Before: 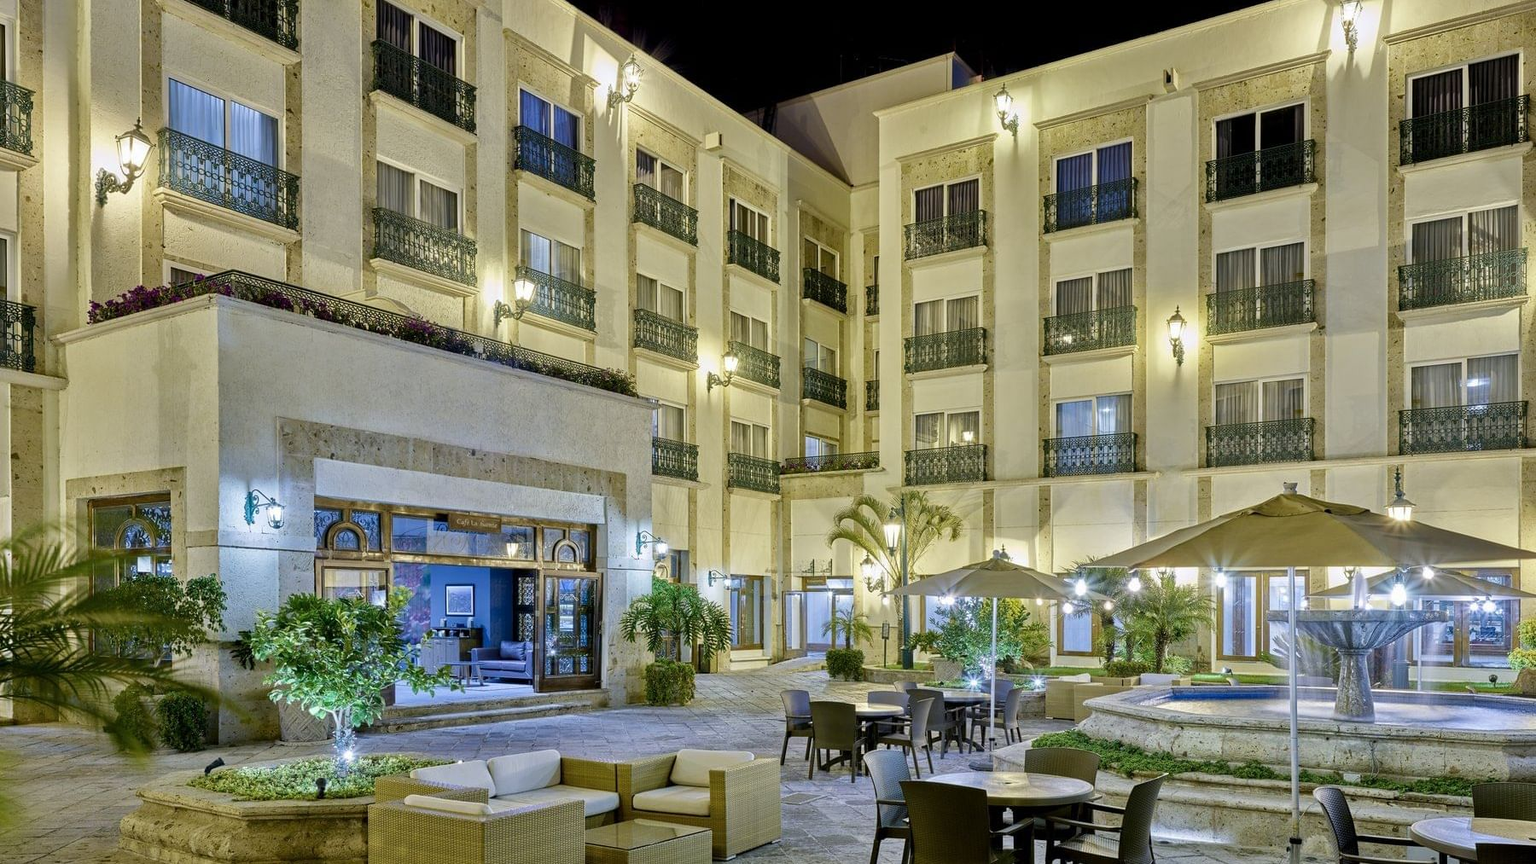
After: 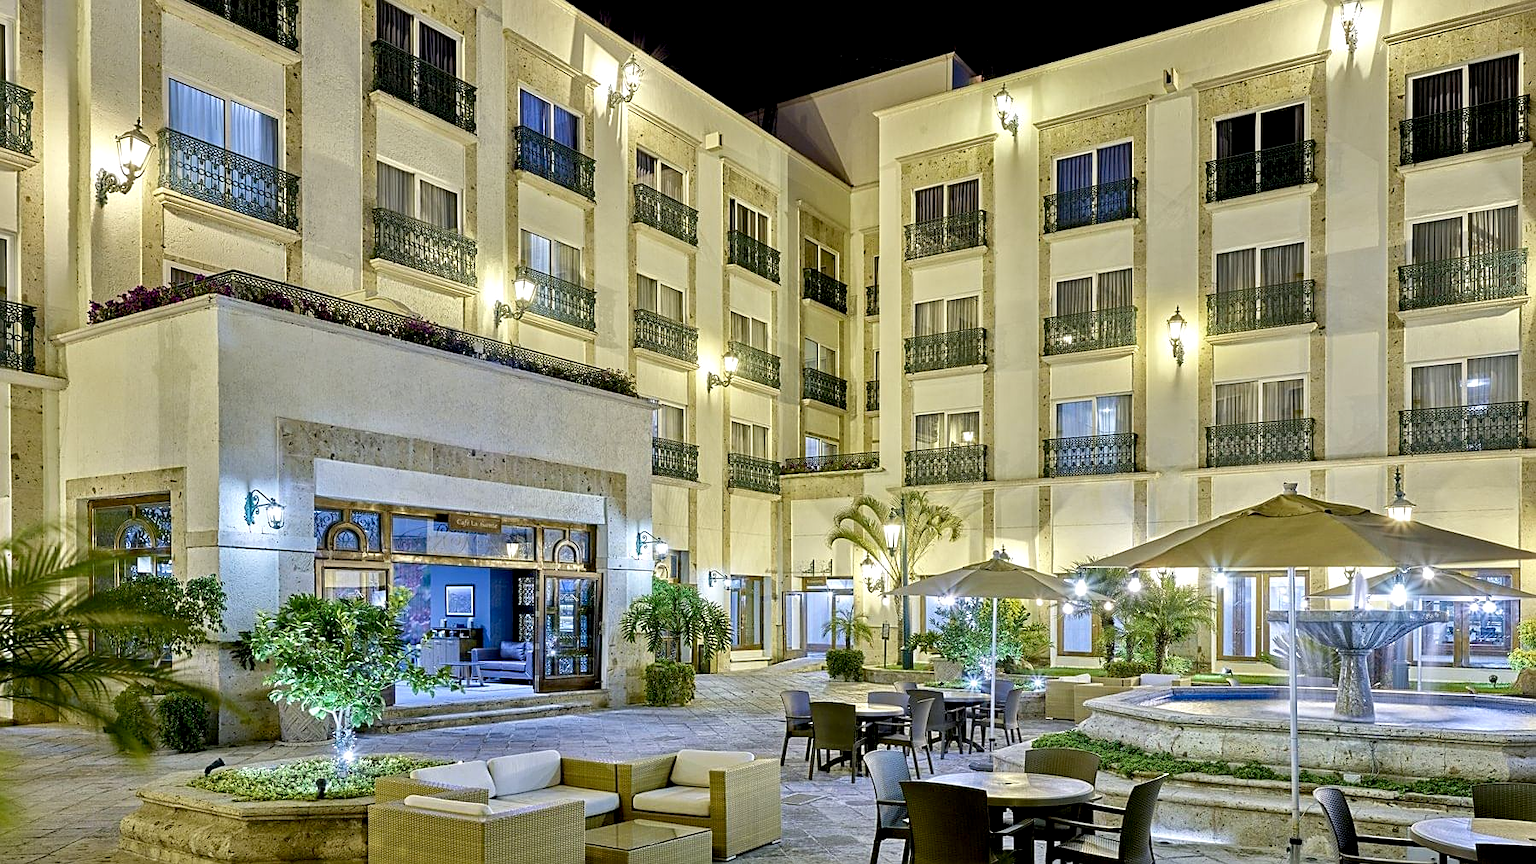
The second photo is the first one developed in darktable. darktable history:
sharpen: on, module defaults
exposure: black level correction 0.005, exposure 0.287 EV, compensate highlight preservation false
